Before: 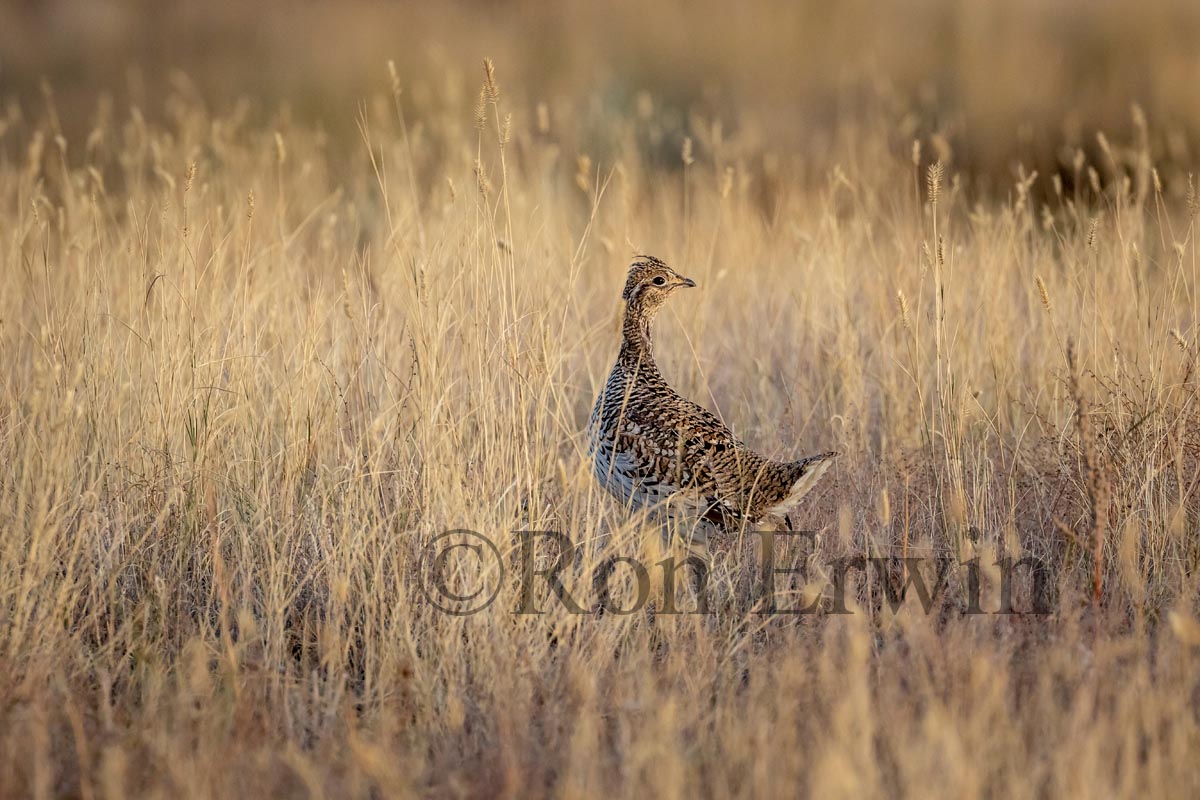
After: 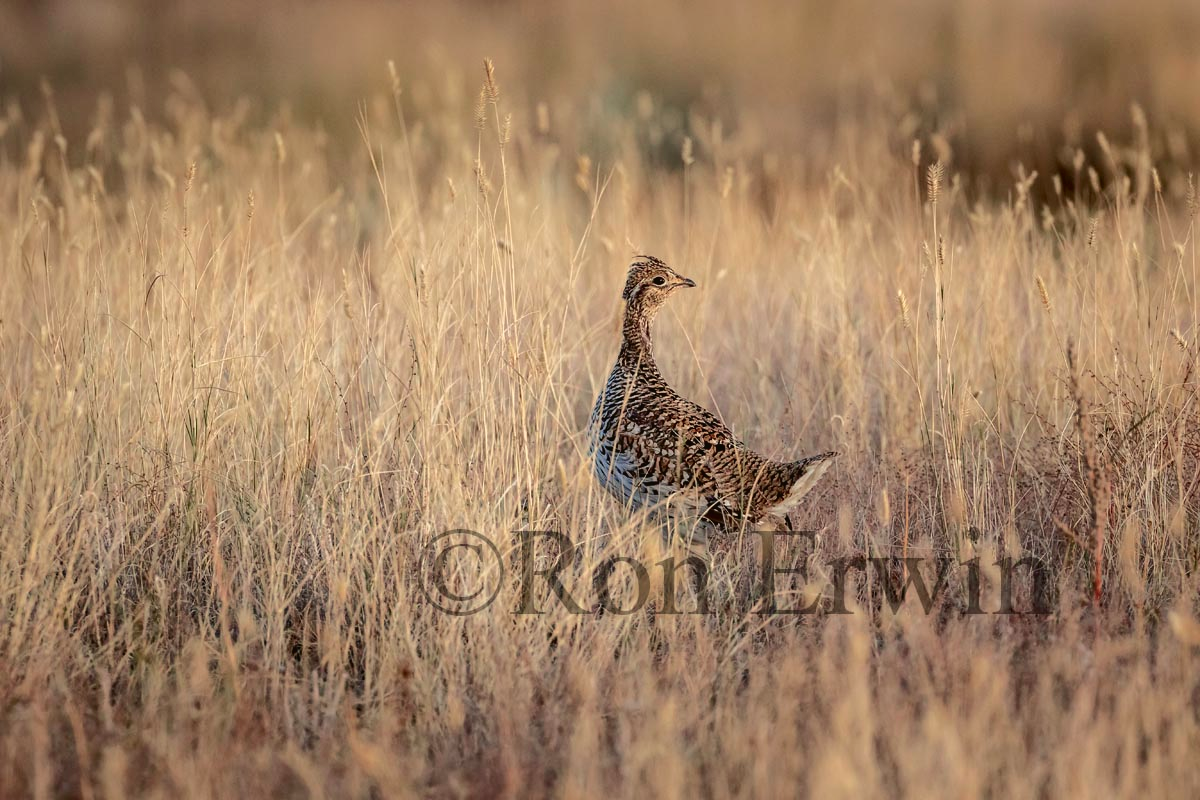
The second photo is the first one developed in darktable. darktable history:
tone curve: curves: ch0 [(0, 0.021) (0.059, 0.053) (0.212, 0.18) (0.337, 0.304) (0.495, 0.505) (0.725, 0.731) (0.89, 0.919) (1, 1)]; ch1 [(0, 0) (0.094, 0.081) (0.311, 0.282) (0.421, 0.417) (0.479, 0.475) (0.54, 0.55) (0.615, 0.65) (0.683, 0.688) (1, 1)]; ch2 [(0, 0) (0.257, 0.217) (0.44, 0.431) (0.498, 0.507) (0.603, 0.598) (1, 1)], color space Lab, independent channels, preserve colors none
